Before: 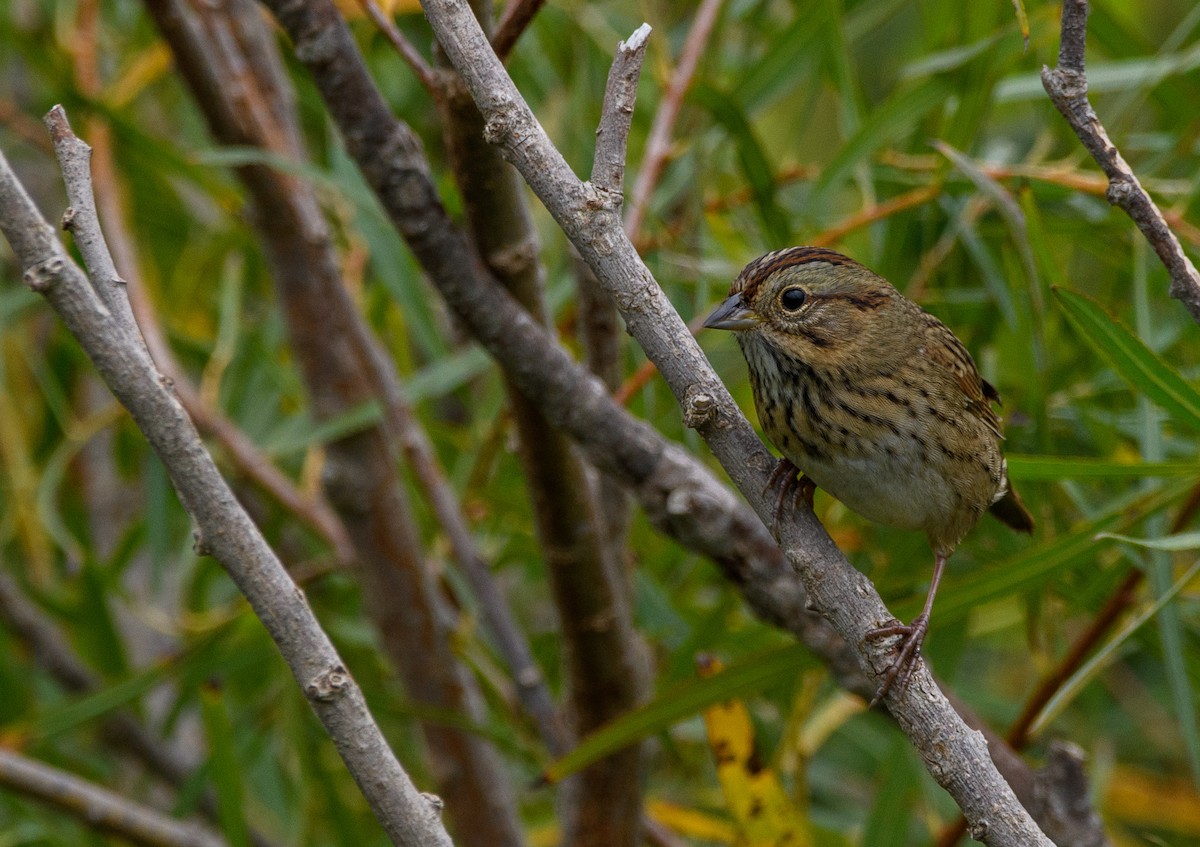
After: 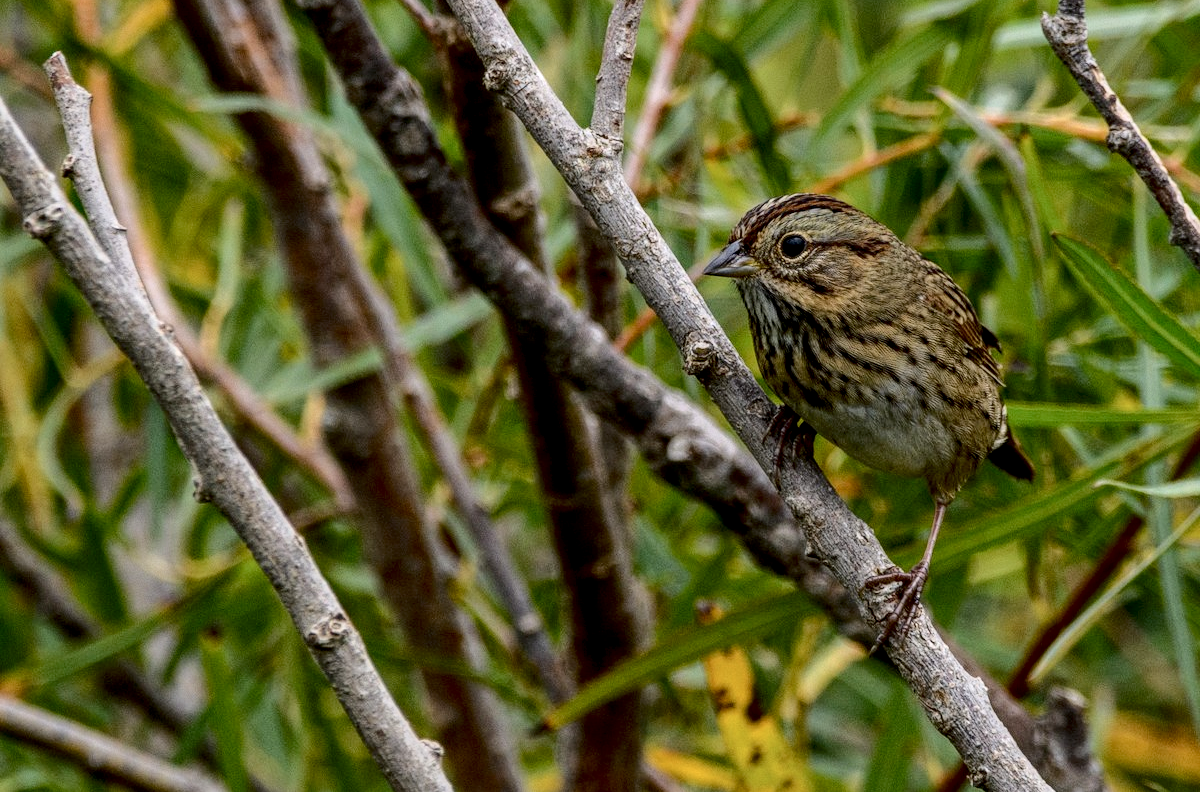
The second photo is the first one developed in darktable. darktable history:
crop and rotate: top 6.45%
local contrast: detail 130%
exposure: black level correction 0.007, exposure 0.158 EV, compensate highlight preservation false
tone curve: curves: ch0 [(0, 0) (0.003, 0.013) (0.011, 0.016) (0.025, 0.021) (0.044, 0.029) (0.069, 0.039) (0.1, 0.056) (0.136, 0.085) (0.177, 0.14) (0.224, 0.201) (0.277, 0.28) (0.335, 0.372) (0.399, 0.475) (0.468, 0.567) (0.543, 0.643) (0.623, 0.722) (0.709, 0.801) (0.801, 0.859) (0.898, 0.927) (1, 1)], color space Lab, independent channels, preserve colors none
